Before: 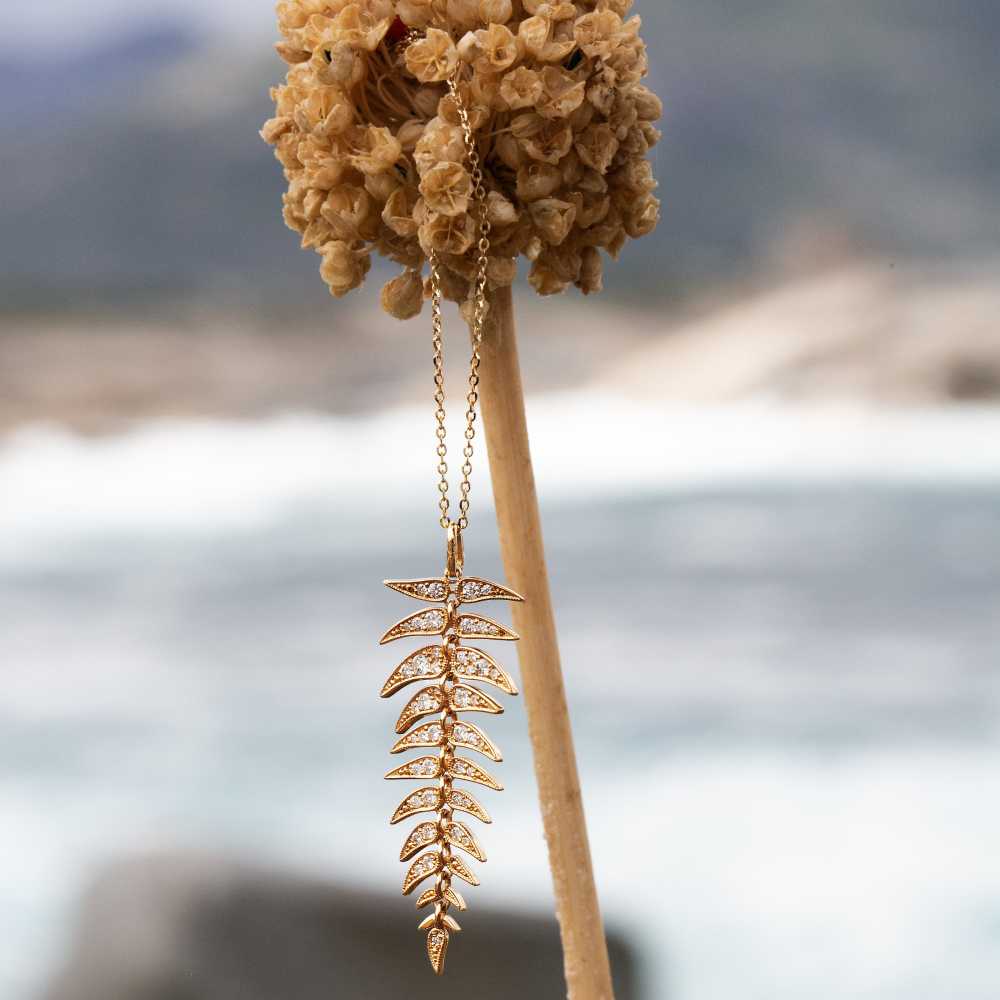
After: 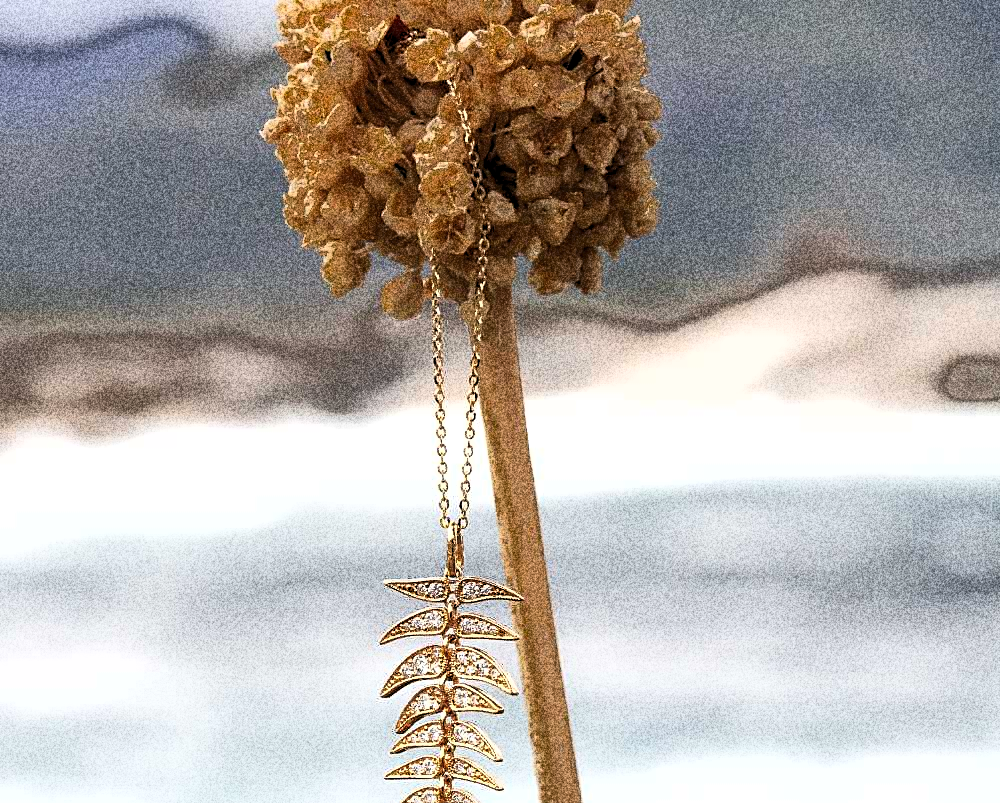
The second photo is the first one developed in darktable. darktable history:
crop: bottom 19.644%
sharpen: on, module defaults
grain: coarseness 30.02 ISO, strength 100%
fill light: exposure -0.73 EV, center 0.69, width 2.2
levels: levels [0.055, 0.477, 0.9]
